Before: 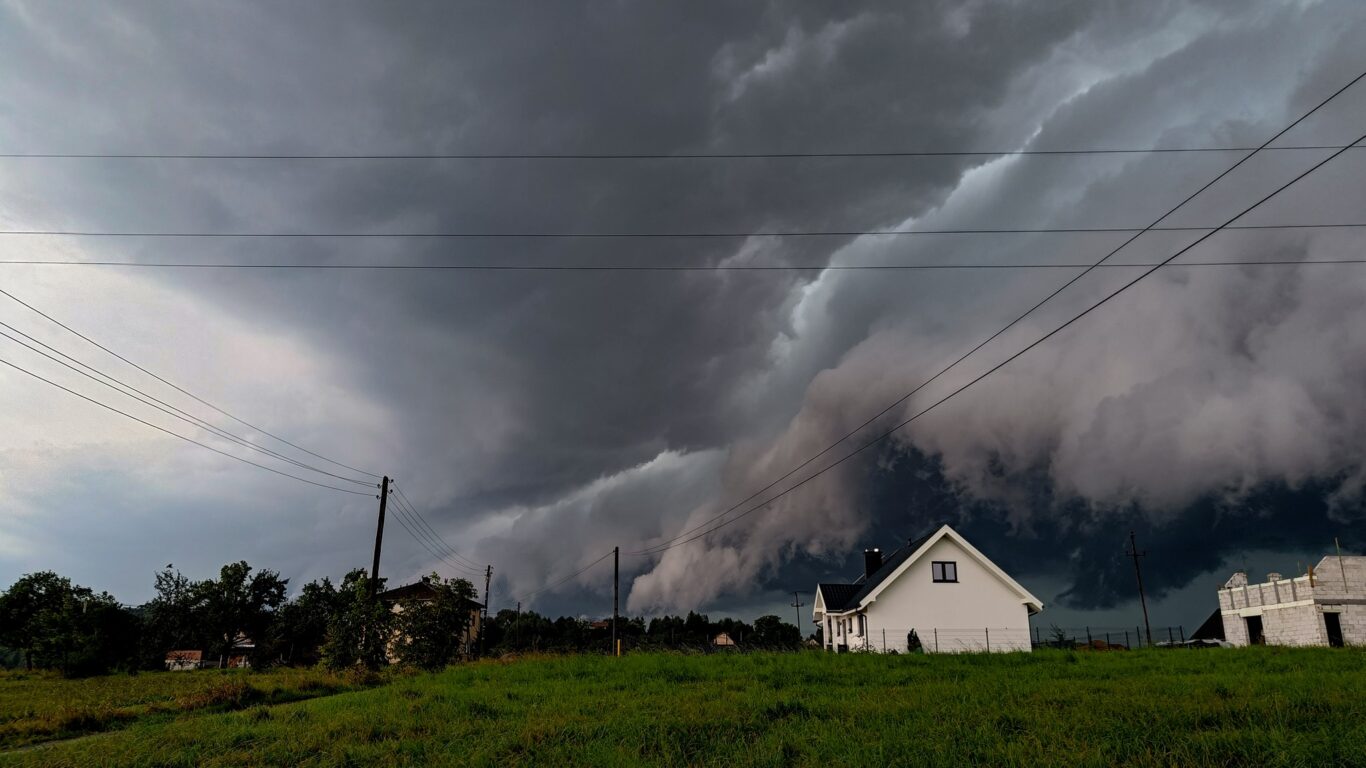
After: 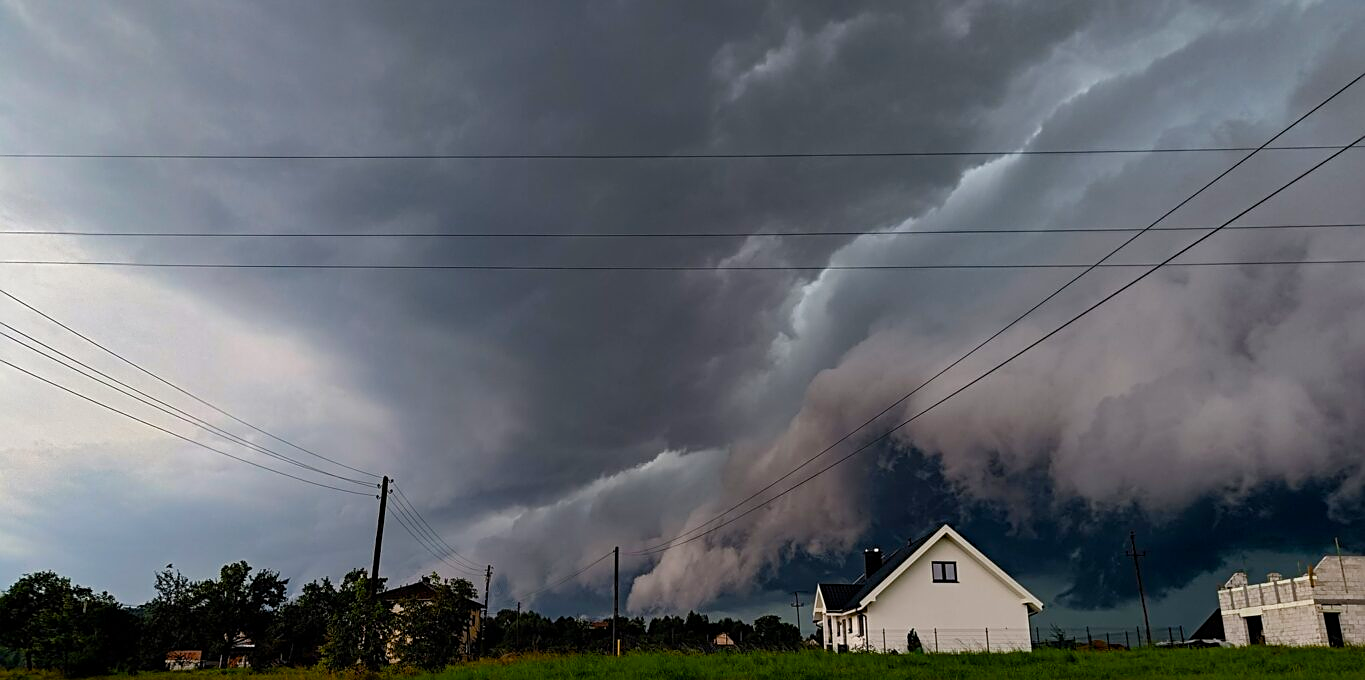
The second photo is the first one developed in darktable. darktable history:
crop and rotate: top 0%, bottom 11.405%
sharpen: on, module defaults
color balance rgb: linear chroma grading › global chroma 8.483%, perceptual saturation grading › global saturation 20%, perceptual saturation grading › highlights -25.444%, perceptual saturation grading › shadows 25.985%
